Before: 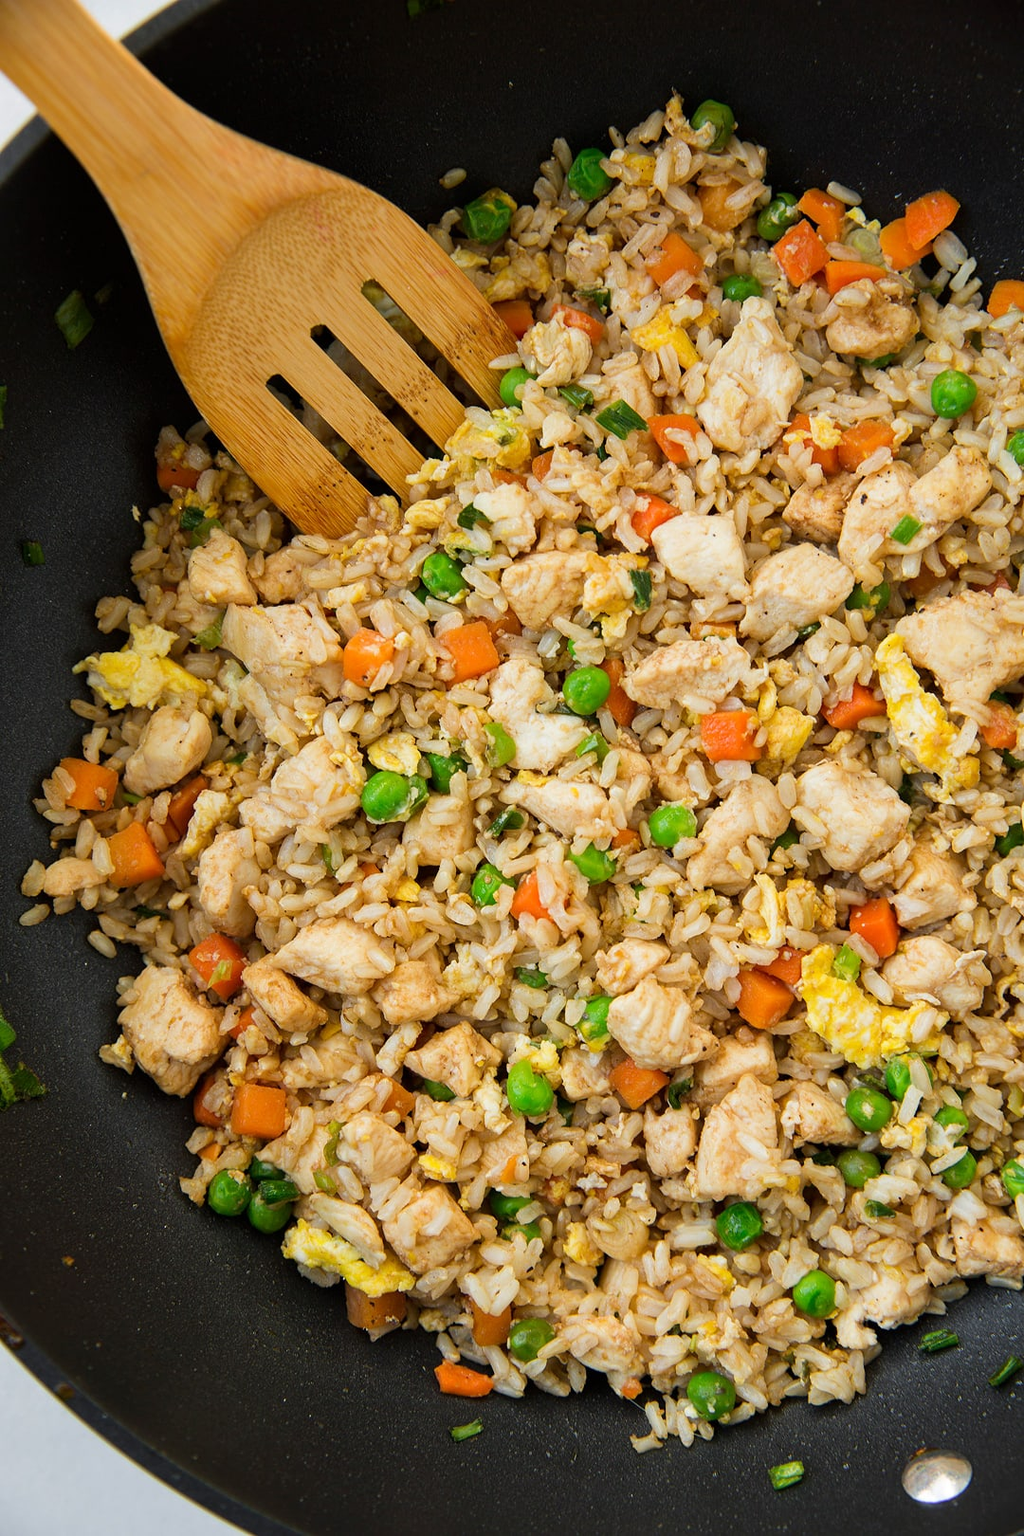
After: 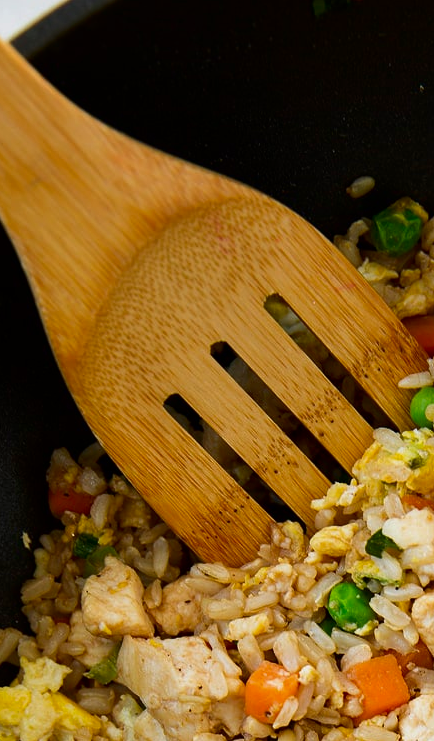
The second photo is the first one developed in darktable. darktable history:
contrast brightness saturation: contrast 0.066, brightness -0.131, saturation 0.054
crop and rotate: left 10.882%, top 0.103%, right 48.92%, bottom 54.133%
